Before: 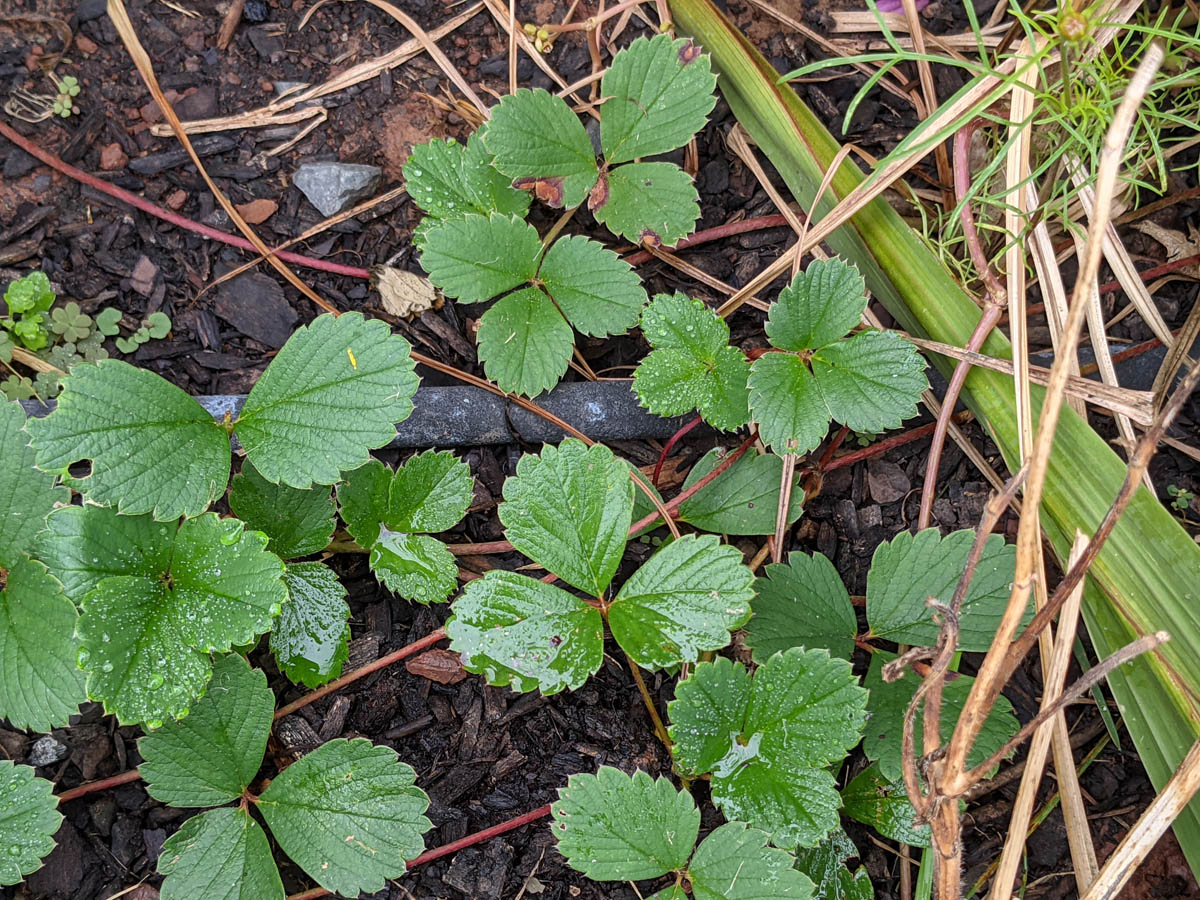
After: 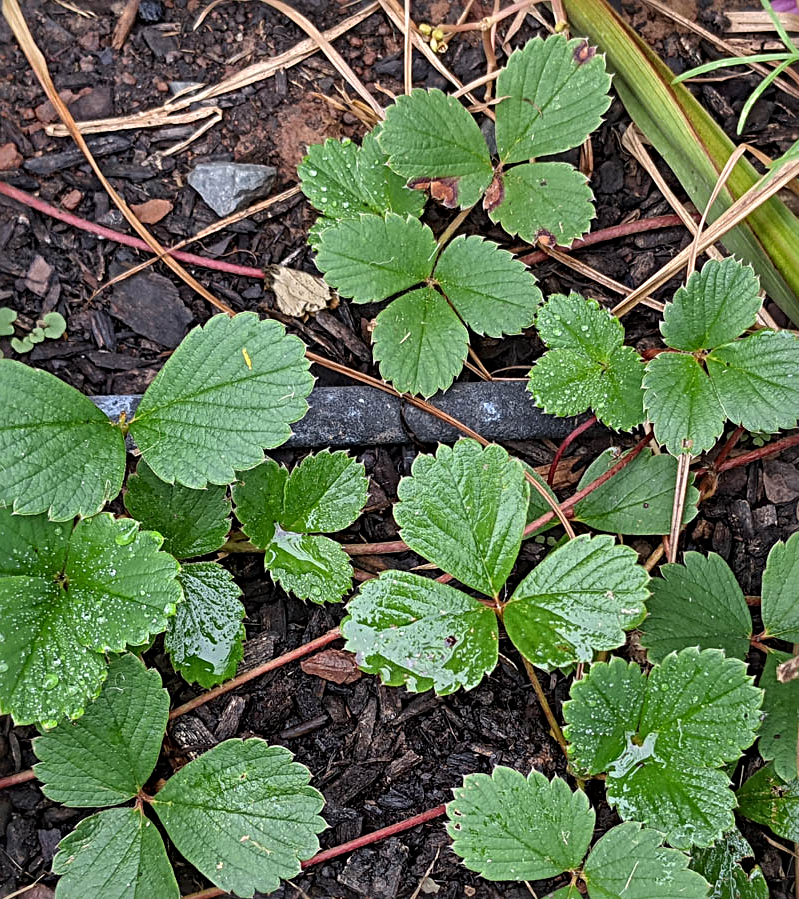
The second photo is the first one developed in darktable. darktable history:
sharpen: radius 4.883
crop and rotate: left 8.786%, right 24.548%
shadows and highlights: soften with gaussian
